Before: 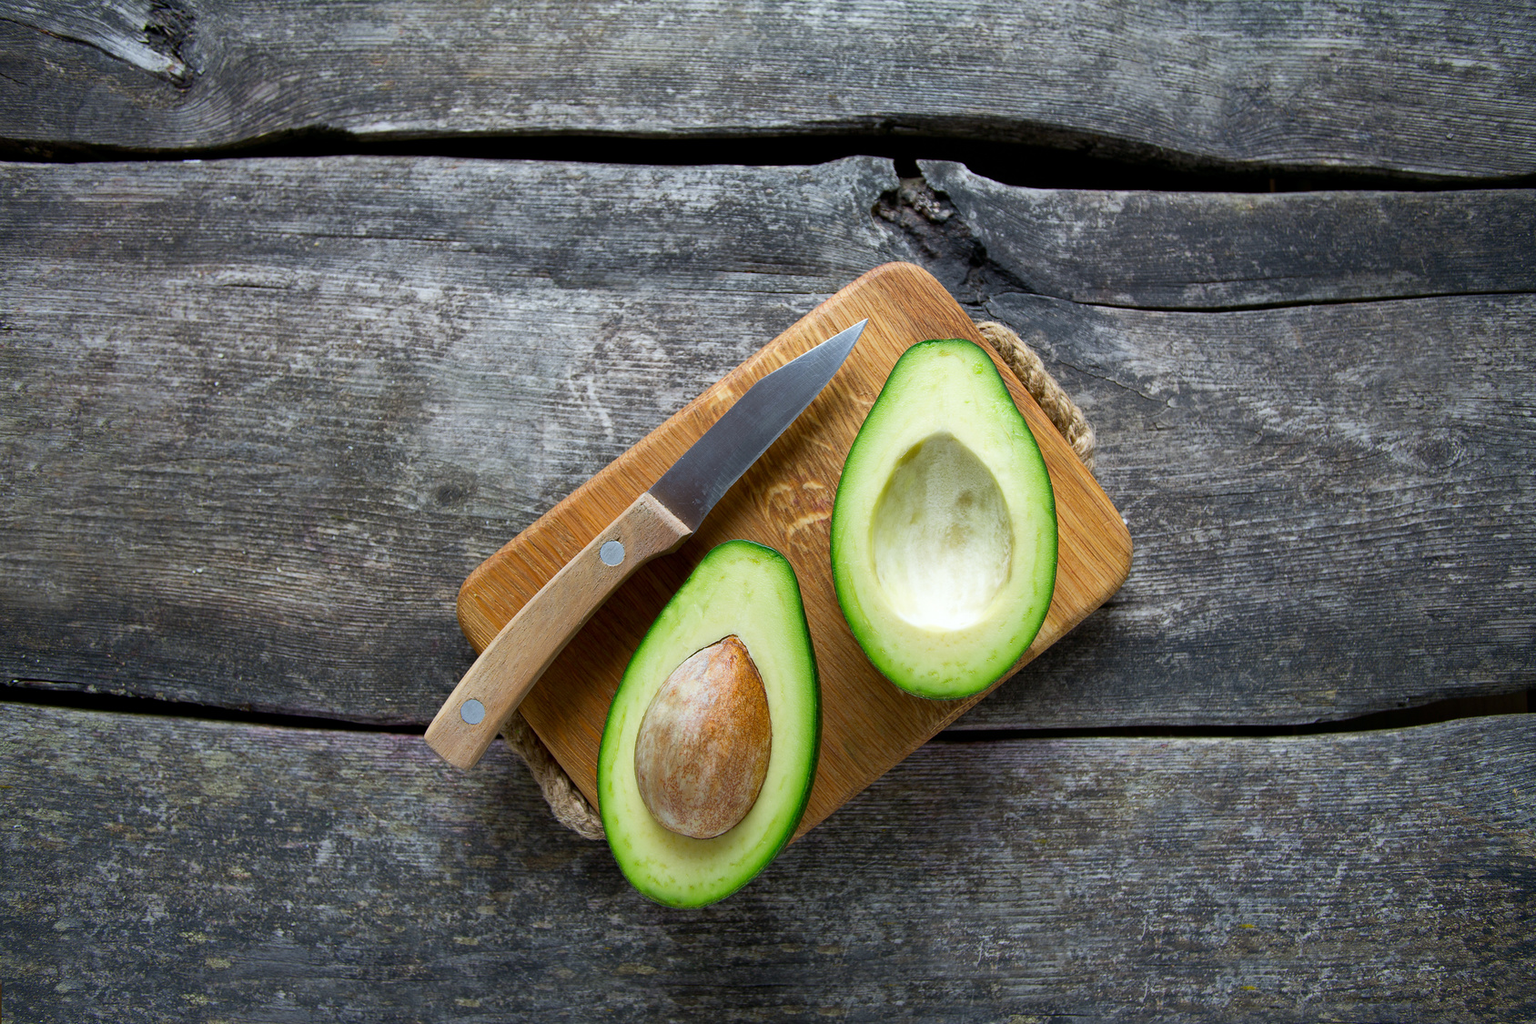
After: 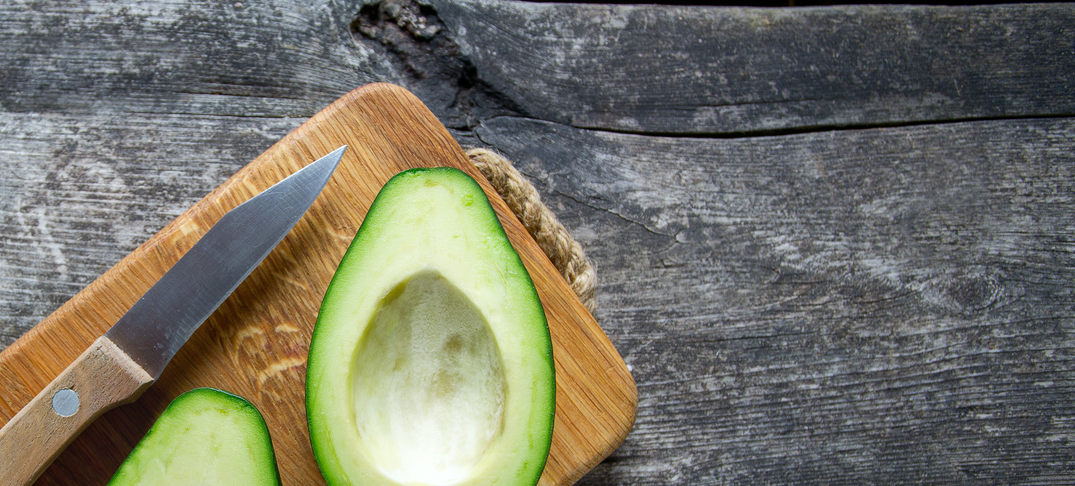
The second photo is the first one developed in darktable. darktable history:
local contrast: detail 110%
crop: left 36.005%, top 18.293%, right 0.31%, bottom 38.444%
